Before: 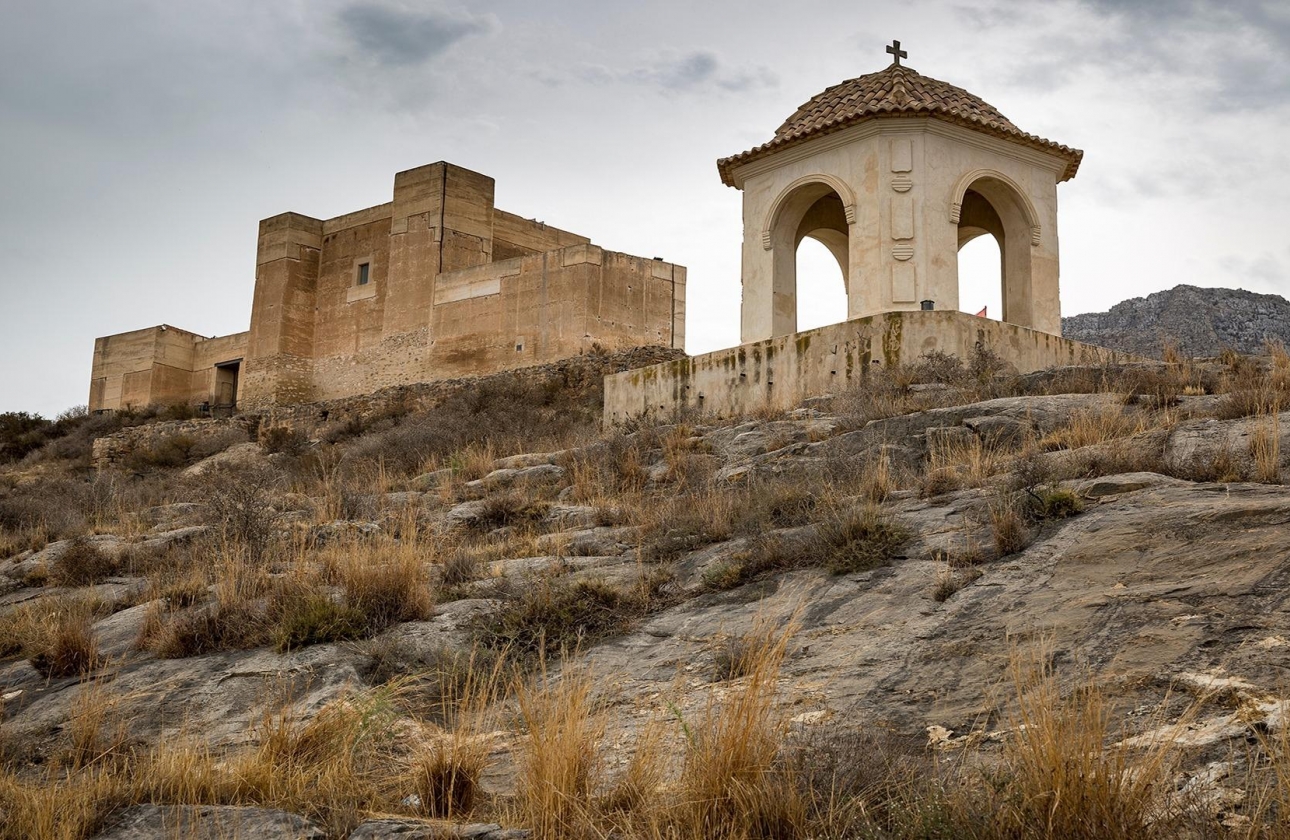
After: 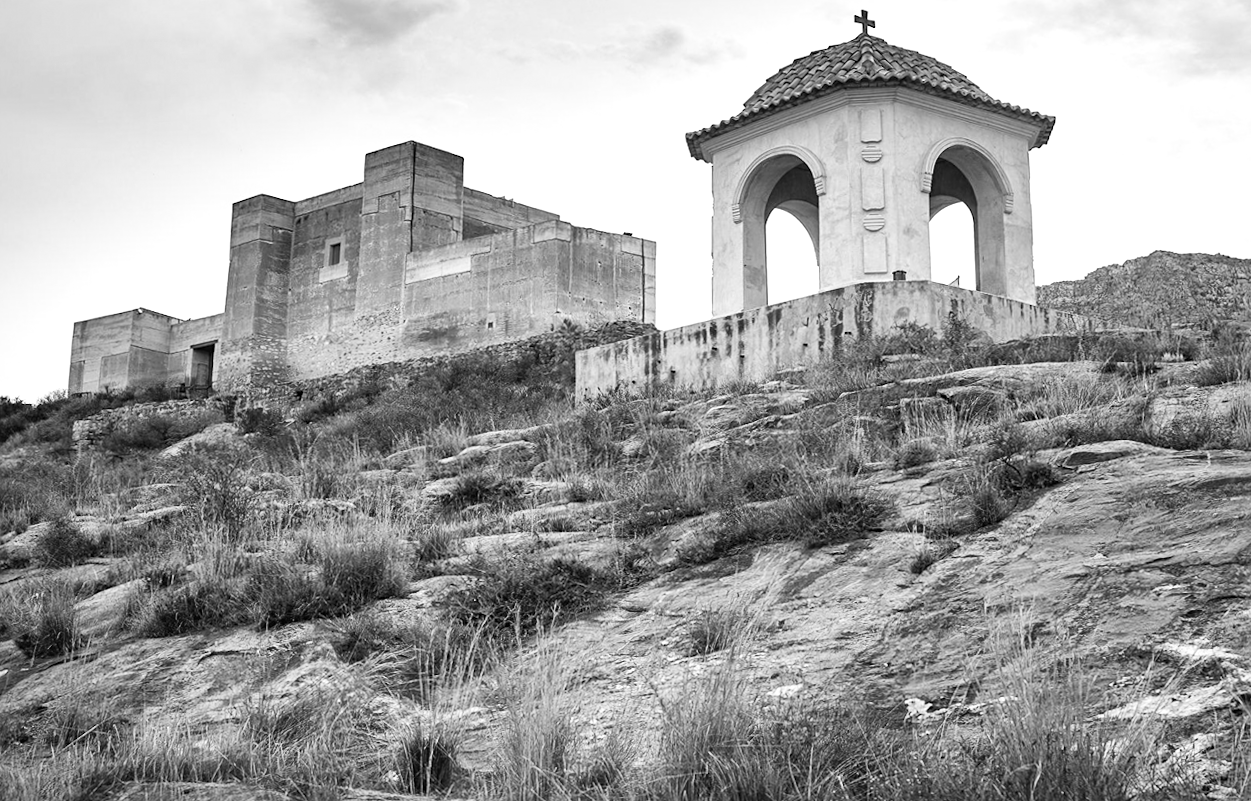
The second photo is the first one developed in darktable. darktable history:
rotate and perspective: rotation -1.32°, lens shift (horizontal) -0.031, crop left 0.015, crop right 0.985, crop top 0.047, crop bottom 0.982
exposure: black level correction -0.002, exposure 0.54 EV, compensate highlight preservation false
crop and rotate: angle -0.5°
local contrast: mode bilateral grid, contrast 20, coarseness 50, detail 132%, midtone range 0.2
sharpen: amount 0.2
color calibration: output gray [0.267, 0.423, 0.261, 0], illuminant same as pipeline (D50), adaptation none (bypass)
contrast brightness saturation: contrast 0.2, brightness 0.16, saturation 0.22
